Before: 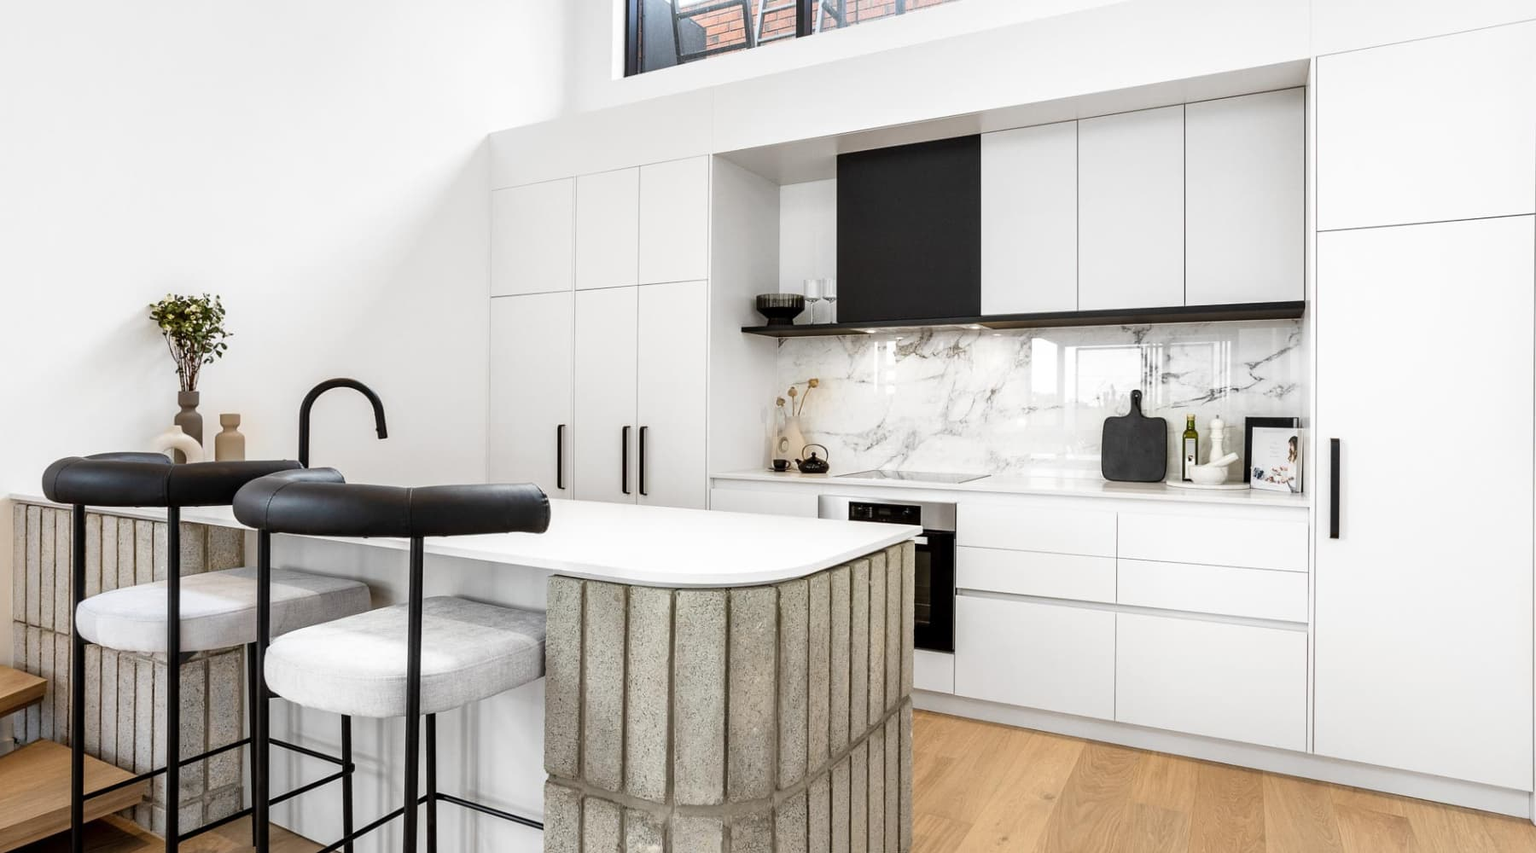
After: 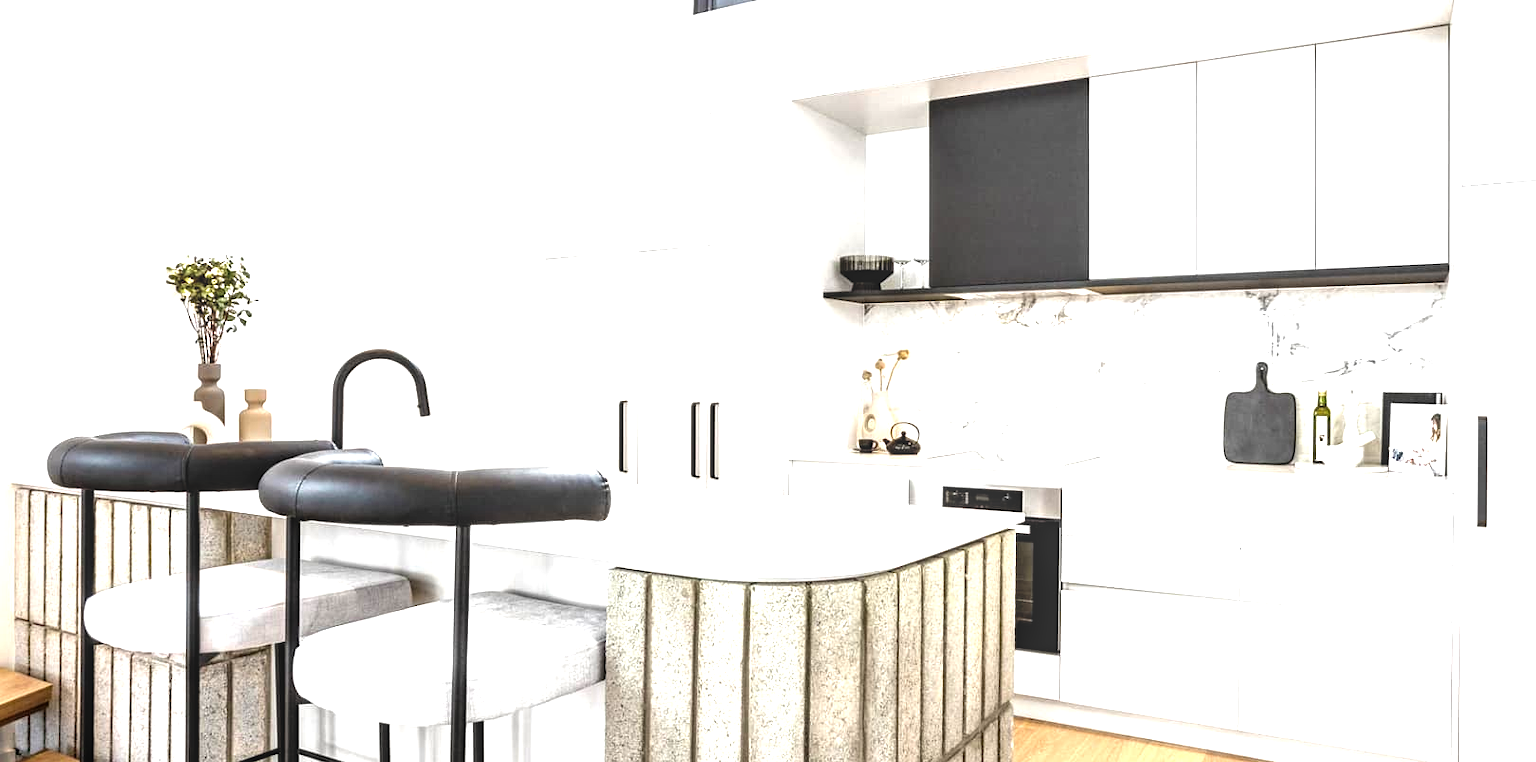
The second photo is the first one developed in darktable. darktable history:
local contrast: on, module defaults
levels: levels [0.012, 0.367, 0.697]
crop: top 7.546%, right 9.911%, bottom 11.913%
